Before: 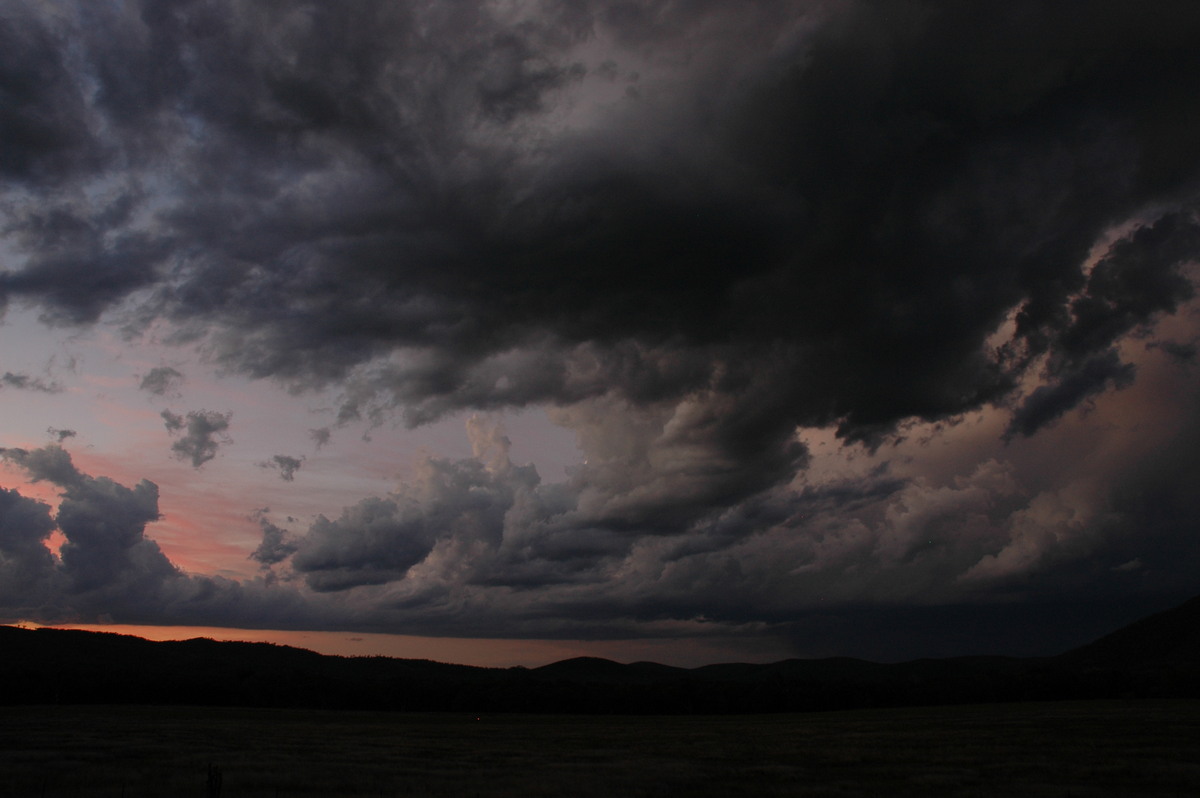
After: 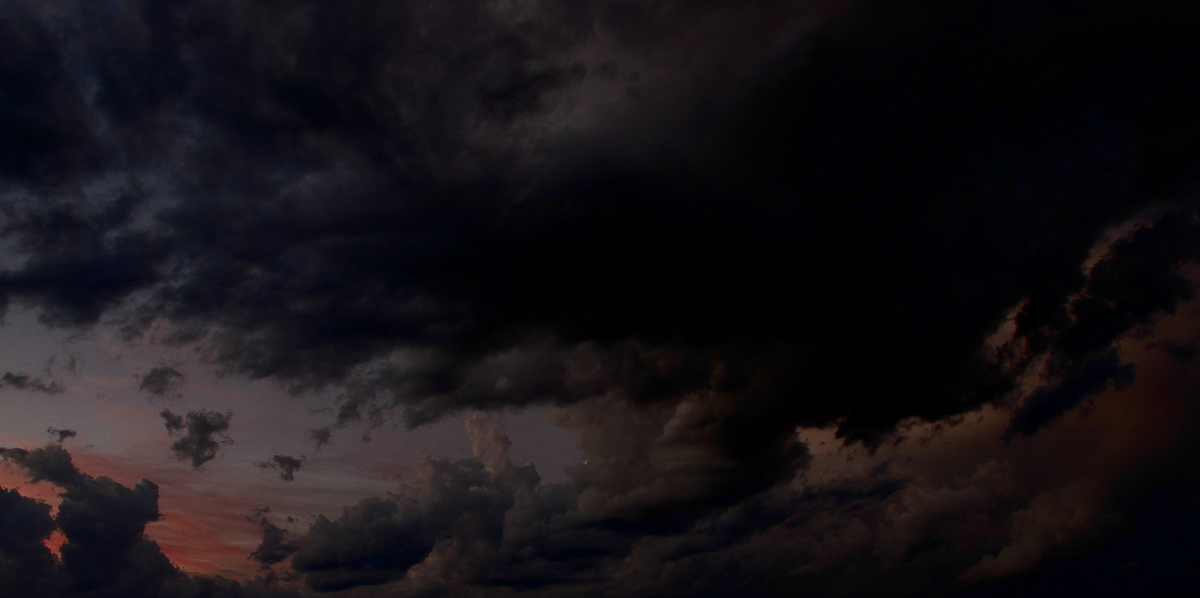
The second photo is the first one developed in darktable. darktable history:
local contrast: mode bilateral grid, contrast 20, coarseness 50, detail 119%, midtone range 0.2
crop: bottom 24.983%
contrast brightness saturation: brightness -0.529
